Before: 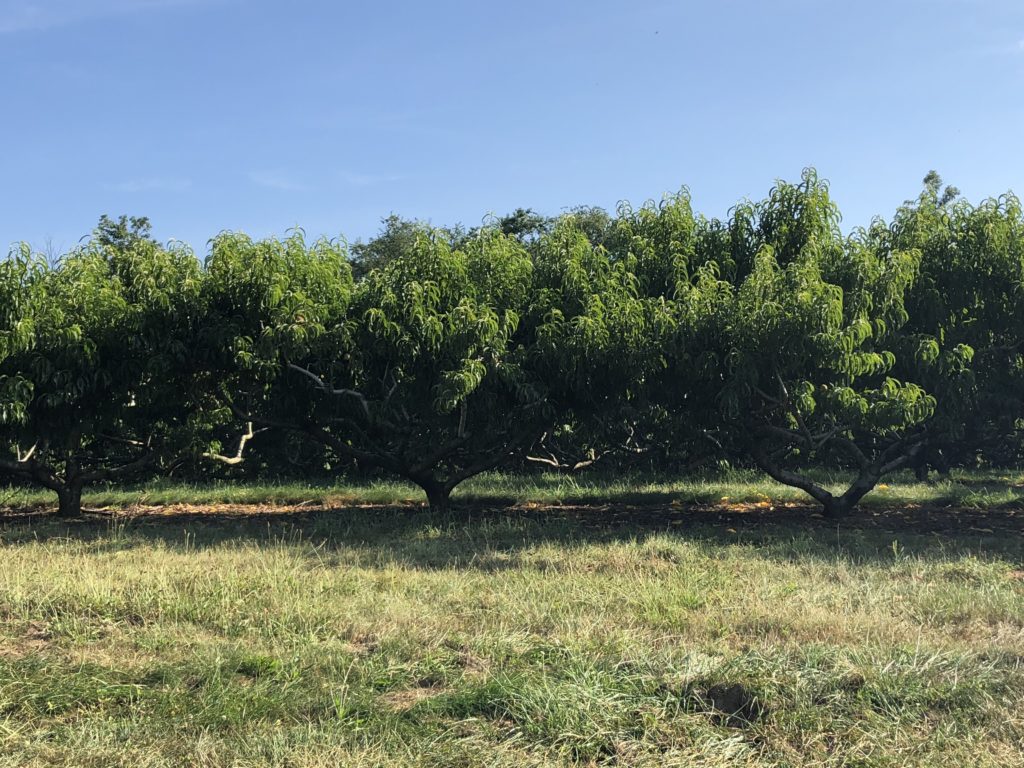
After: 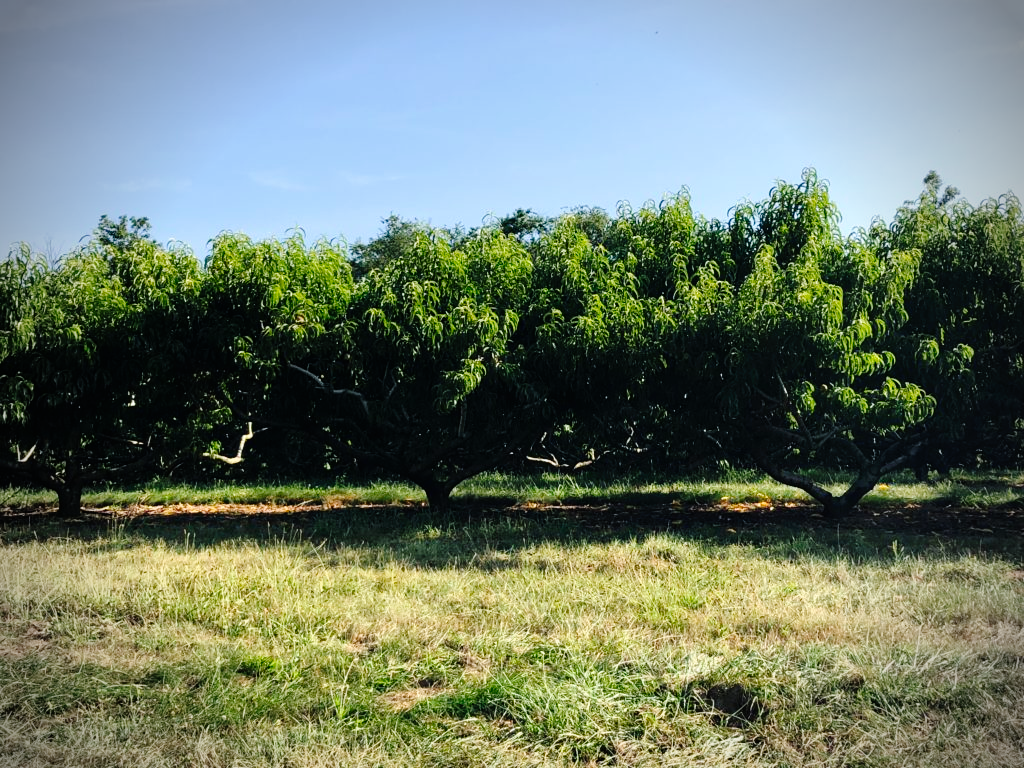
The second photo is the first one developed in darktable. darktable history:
tone curve: curves: ch0 [(0, 0) (0.003, 0.003) (0.011, 0.005) (0.025, 0.008) (0.044, 0.012) (0.069, 0.02) (0.1, 0.031) (0.136, 0.047) (0.177, 0.088) (0.224, 0.141) (0.277, 0.222) (0.335, 0.32) (0.399, 0.422) (0.468, 0.523) (0.543, 0.621) (0.623, 0.715) (0.709, 0.796) (0.801, 0.88) (0.898, 0.962) (1, 1)], preserve colors none
vignetting: fall-off start 75%, brightness -0.692, width/height ratio 1.084
